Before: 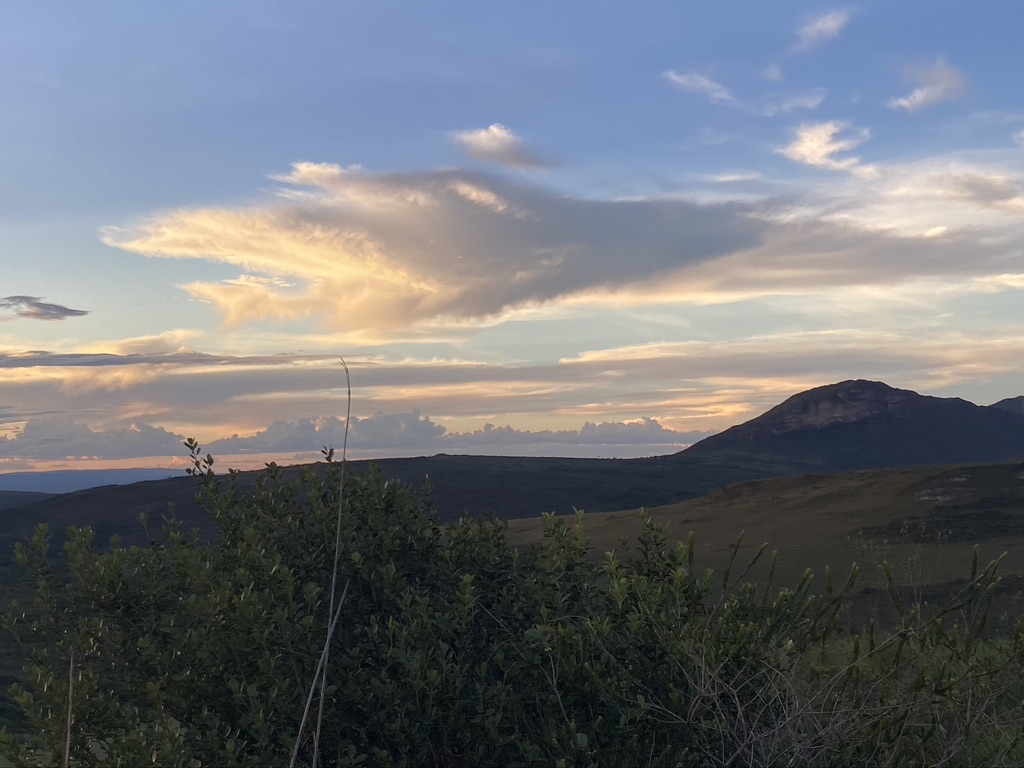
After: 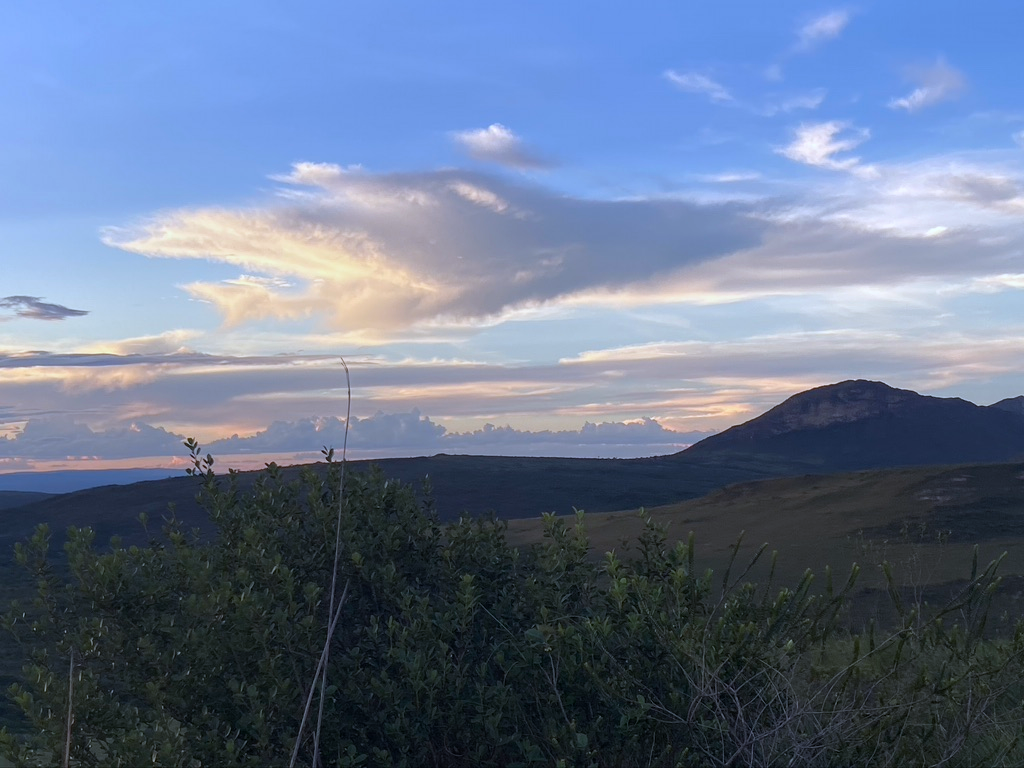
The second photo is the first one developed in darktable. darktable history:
tone equalizer: on, module defaults
white balance: red 0.948, green 1.02, blue 1.176
